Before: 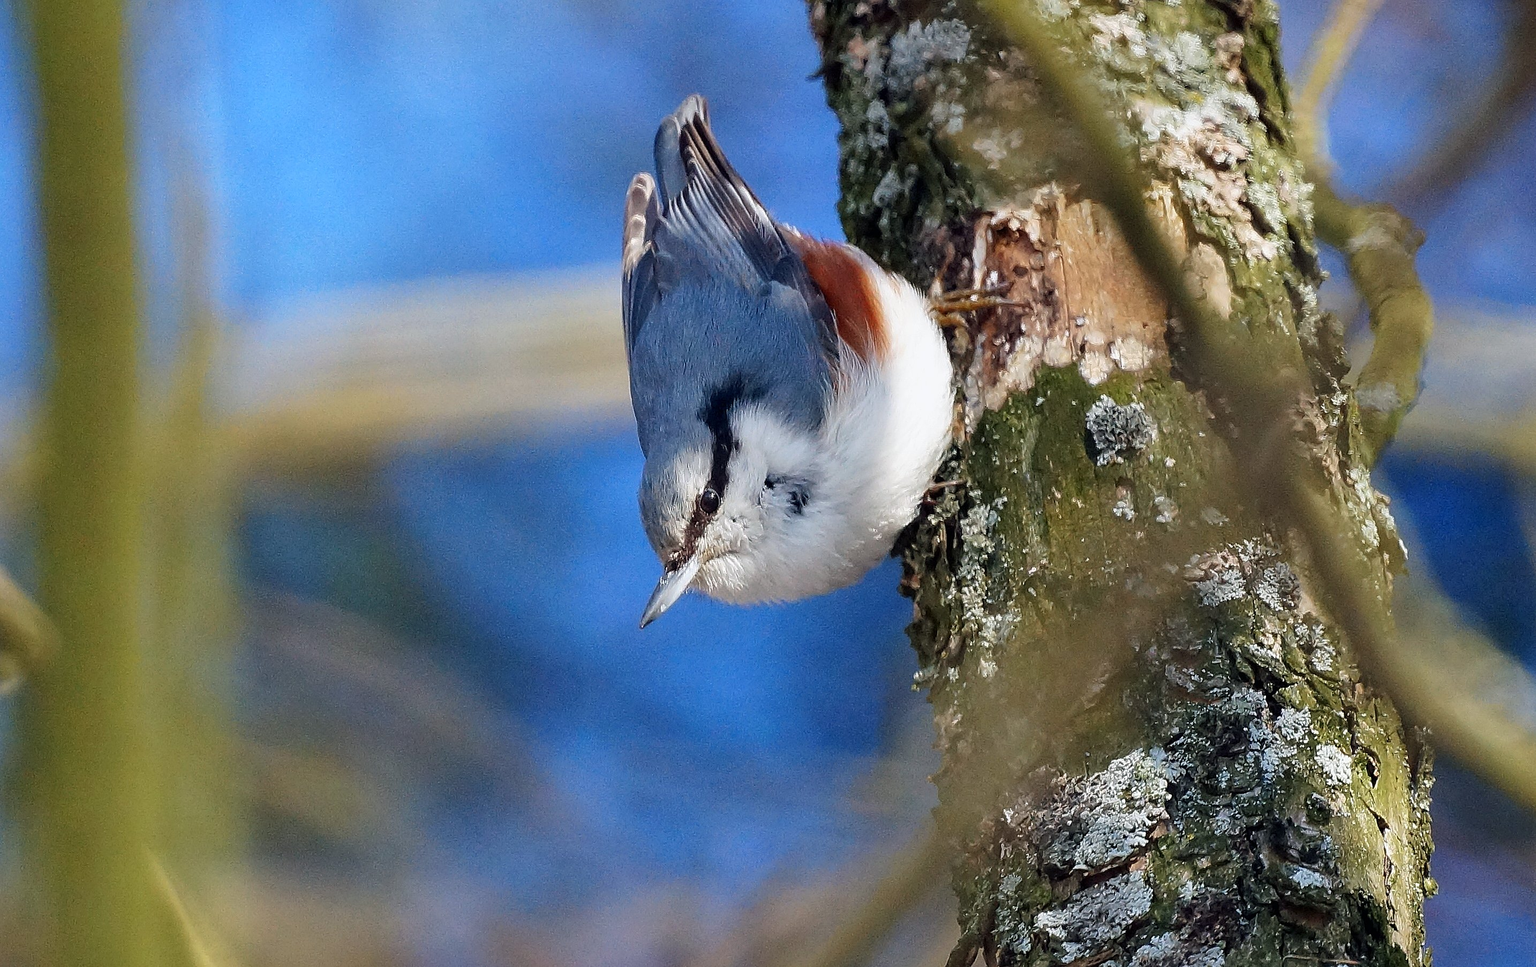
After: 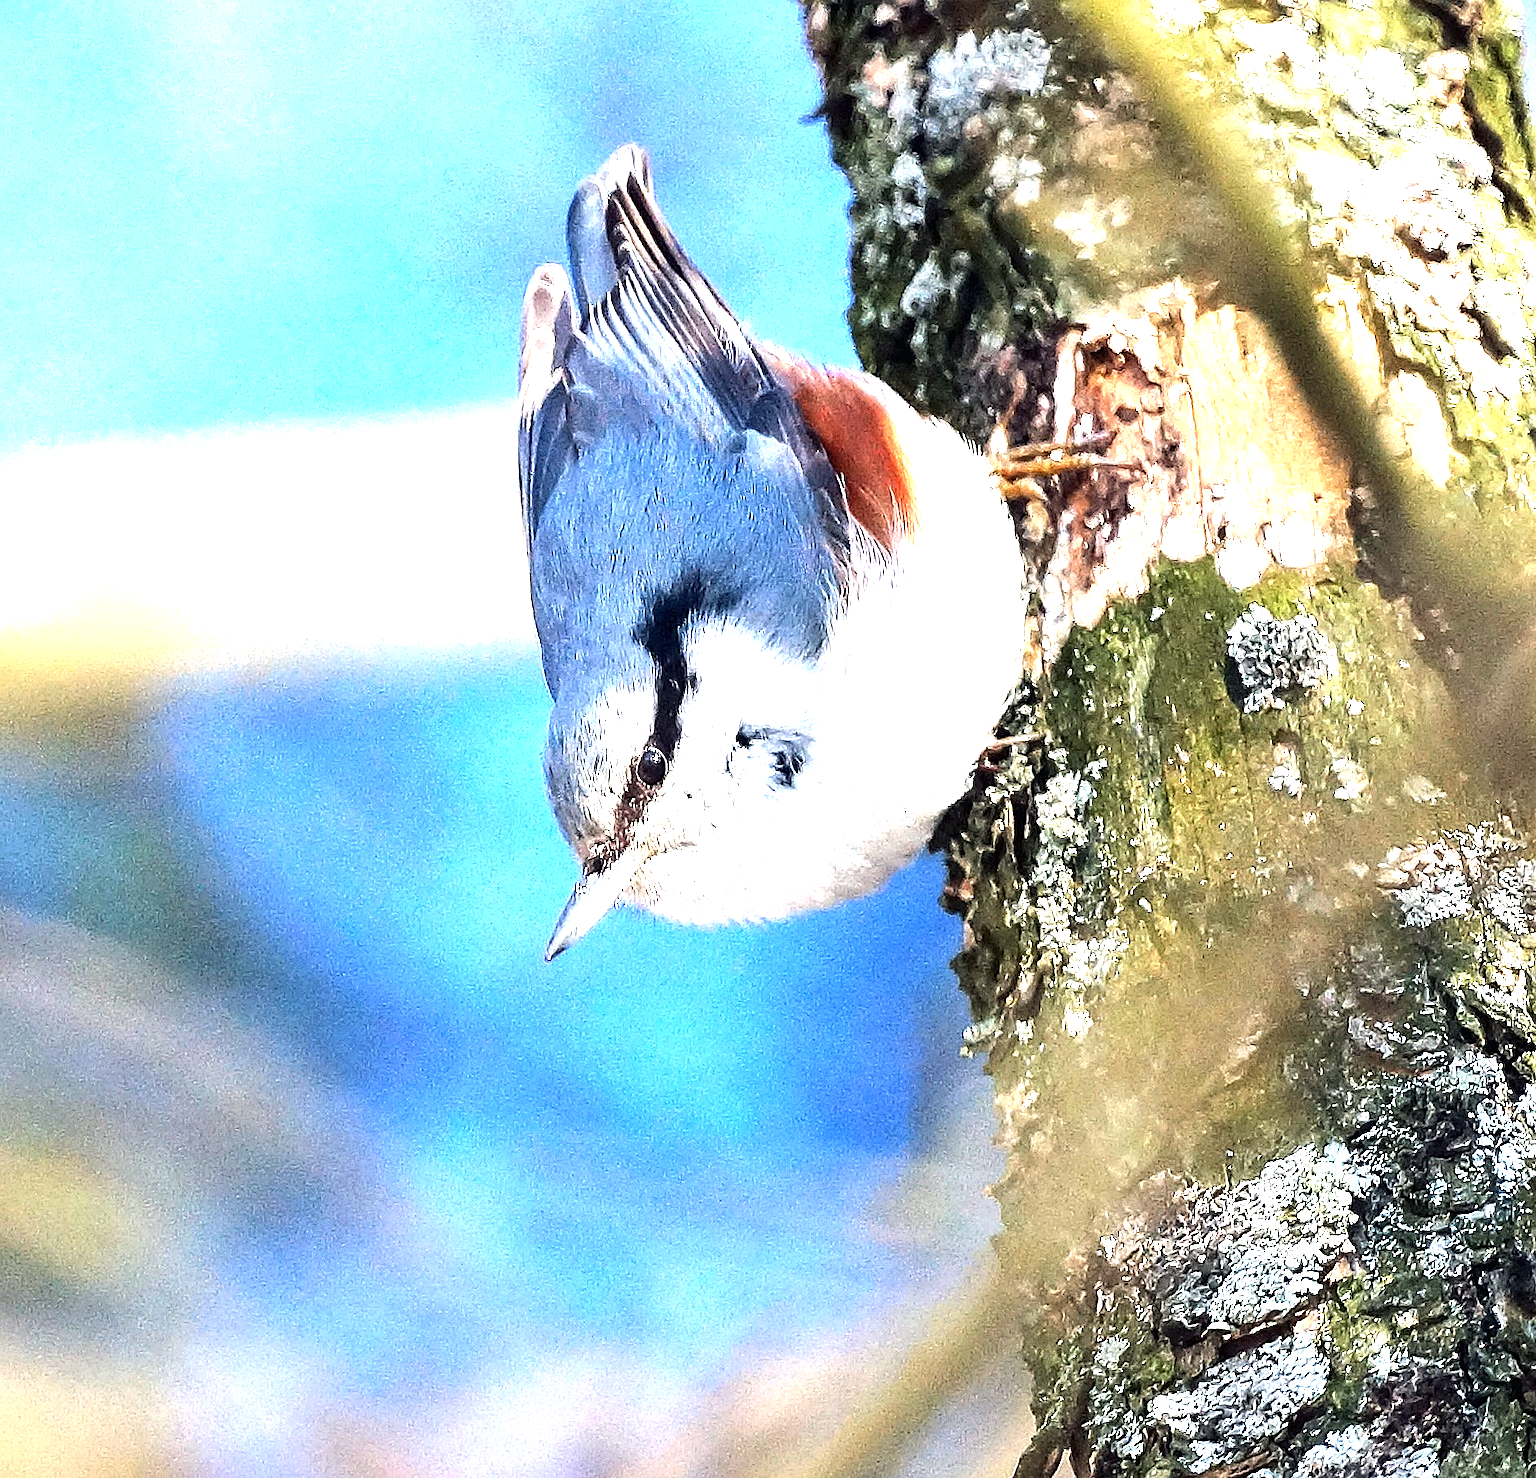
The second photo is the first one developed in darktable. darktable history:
sharpen: amount 0.206
tone equalizer: -8 EV -0.757 EV, -7 EV -0.722 EV, -6 EV -0.594 EV, -5 EV -0.41 EV, -3 EV 0.37 EV, -2 EV 0.6 EV, -1 EV 0.7 EV, +0 EV 0.767 EV, edges refinement/feathering 500, mask exposure compensation -1.57 EV, preserve details no
crop and rotate: left 18.472%, right 16.103%
exposure: black level correction 0, exposure 1.501 EV, compensate highlight preservation false
